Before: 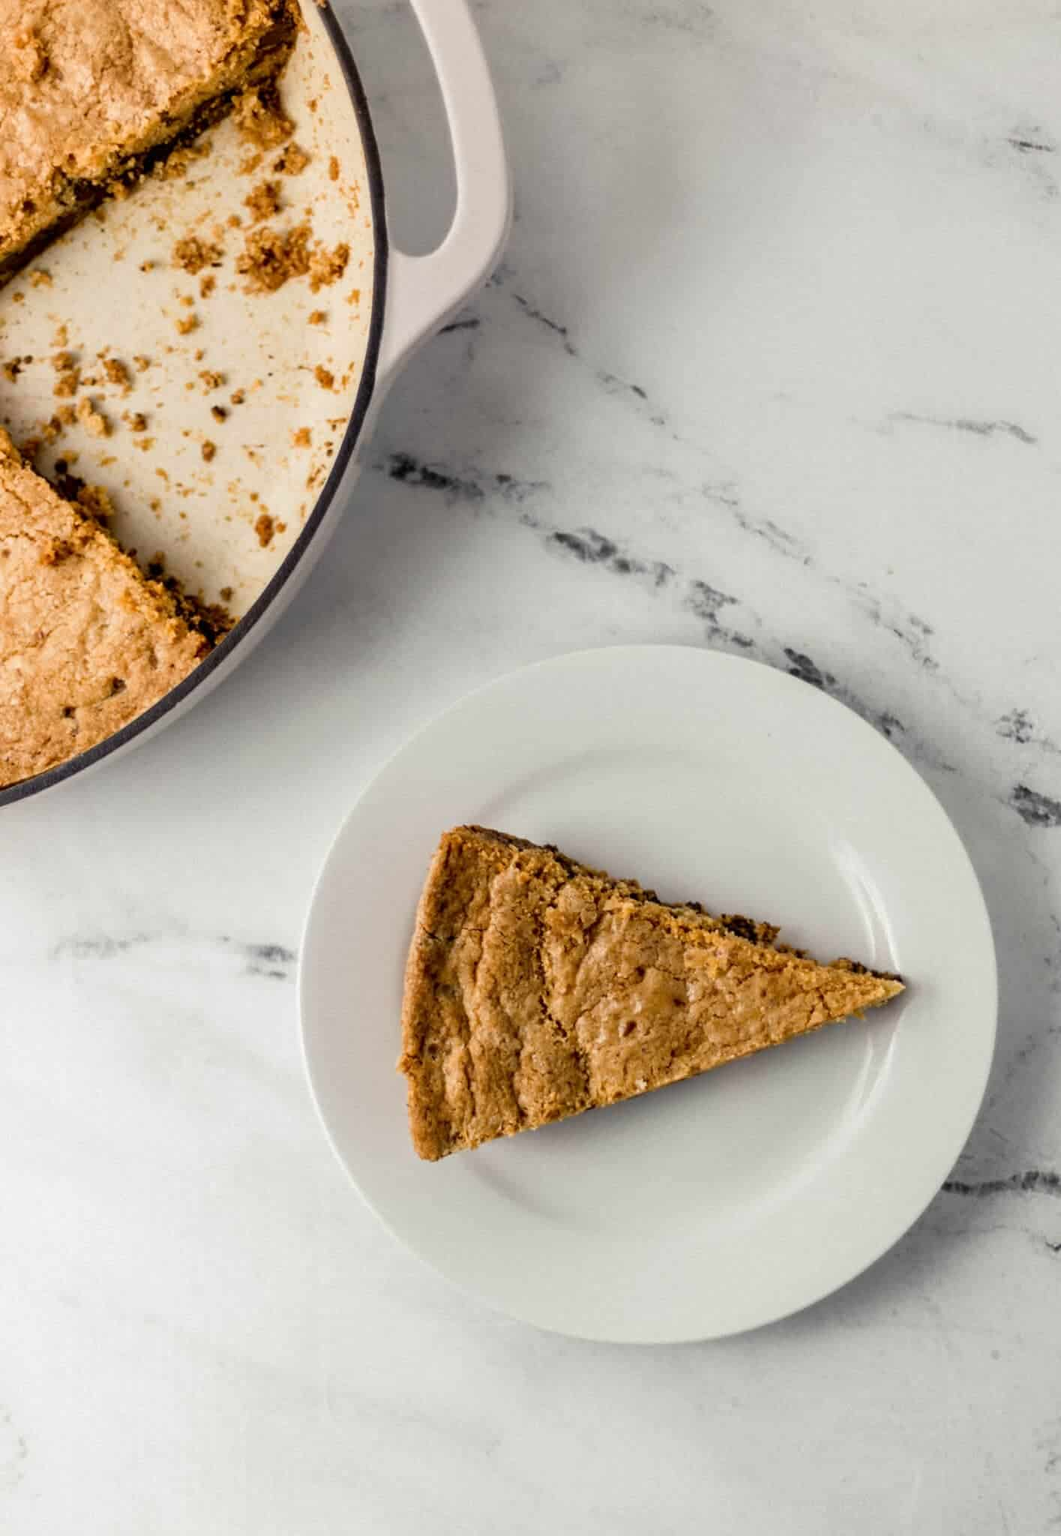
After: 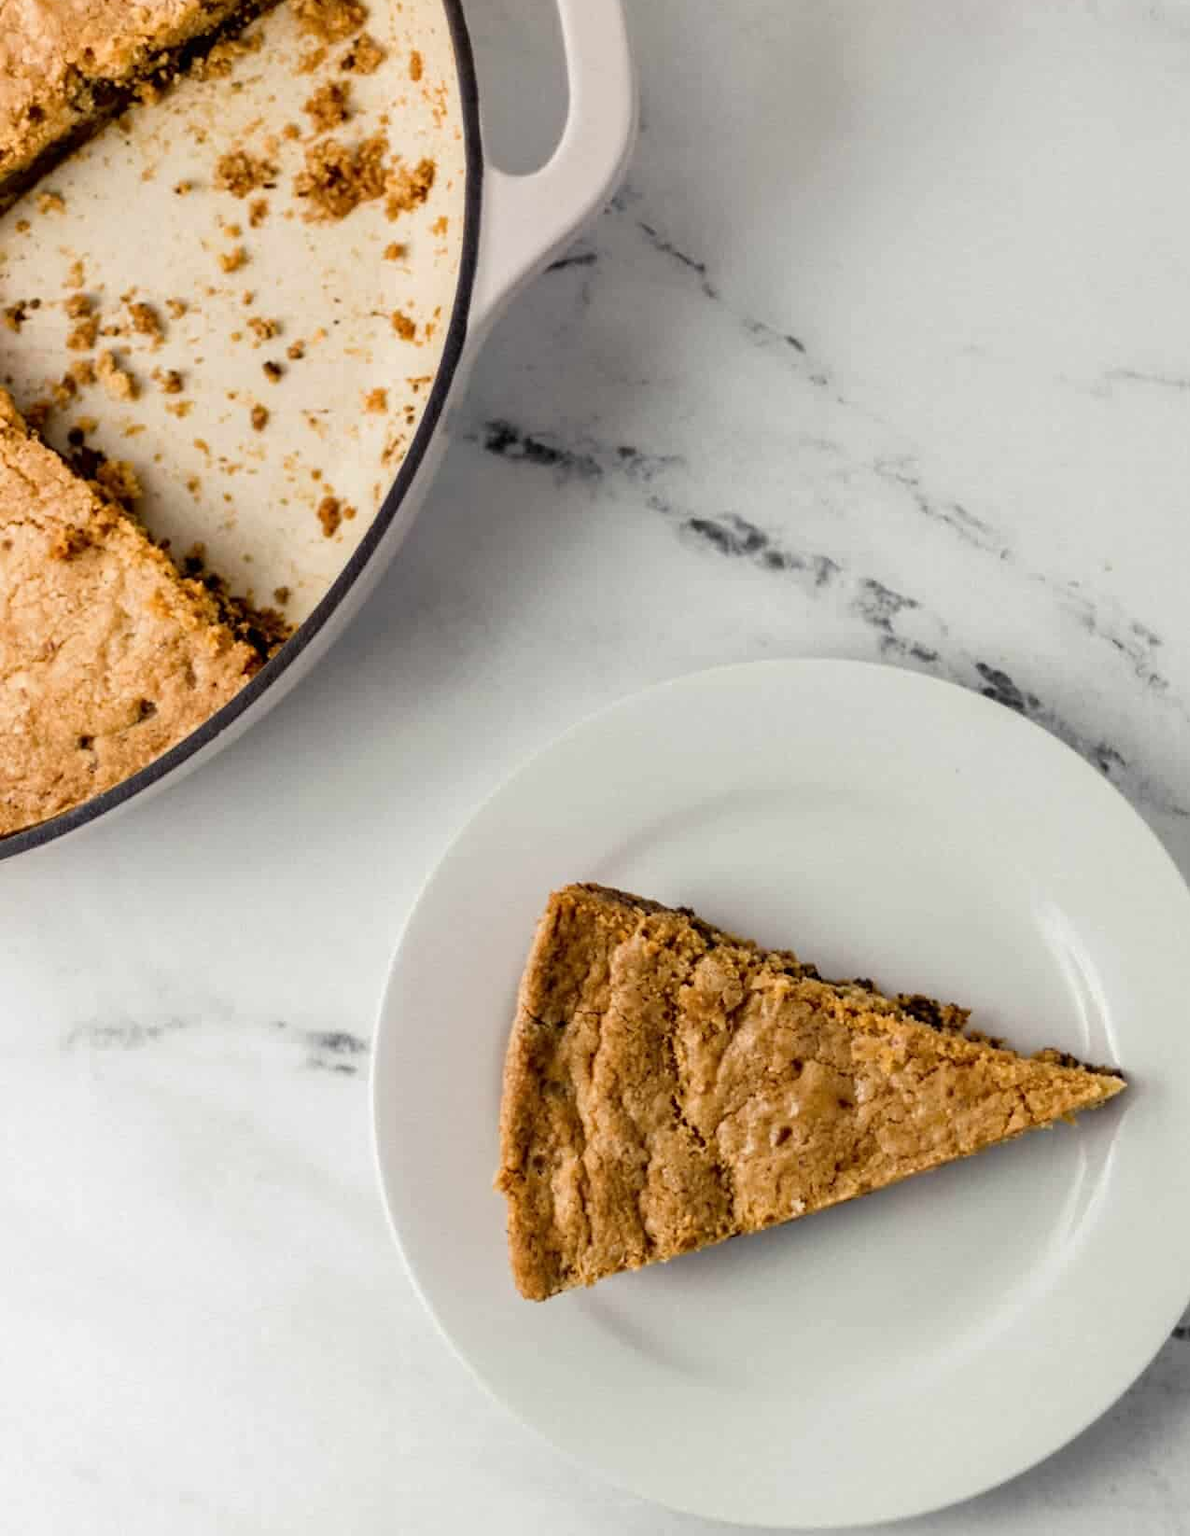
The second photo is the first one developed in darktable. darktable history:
crop: top 7.551%, right 9.814%, bottom 12.061%
